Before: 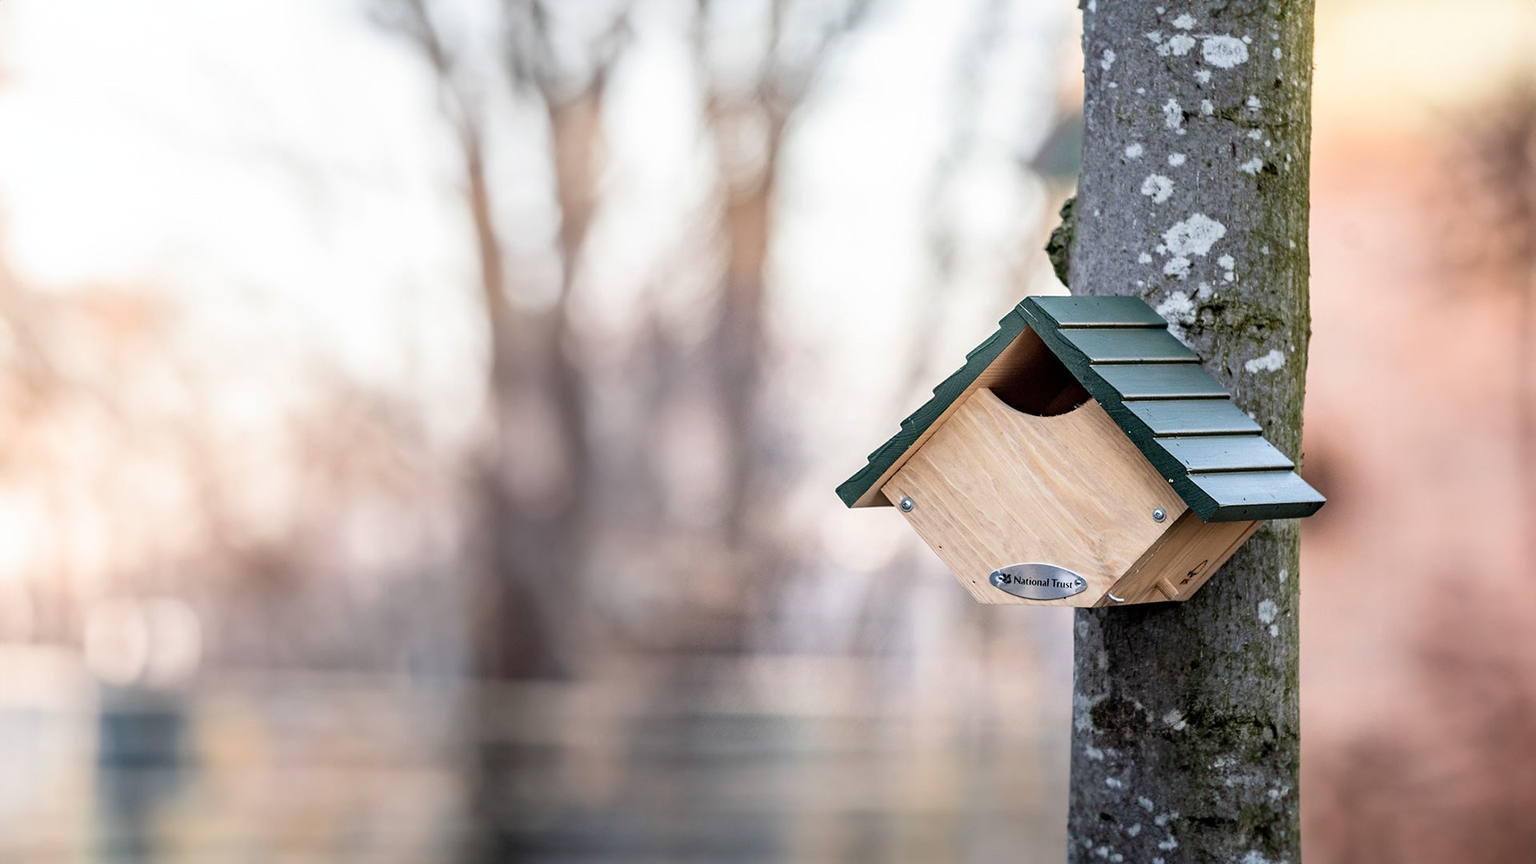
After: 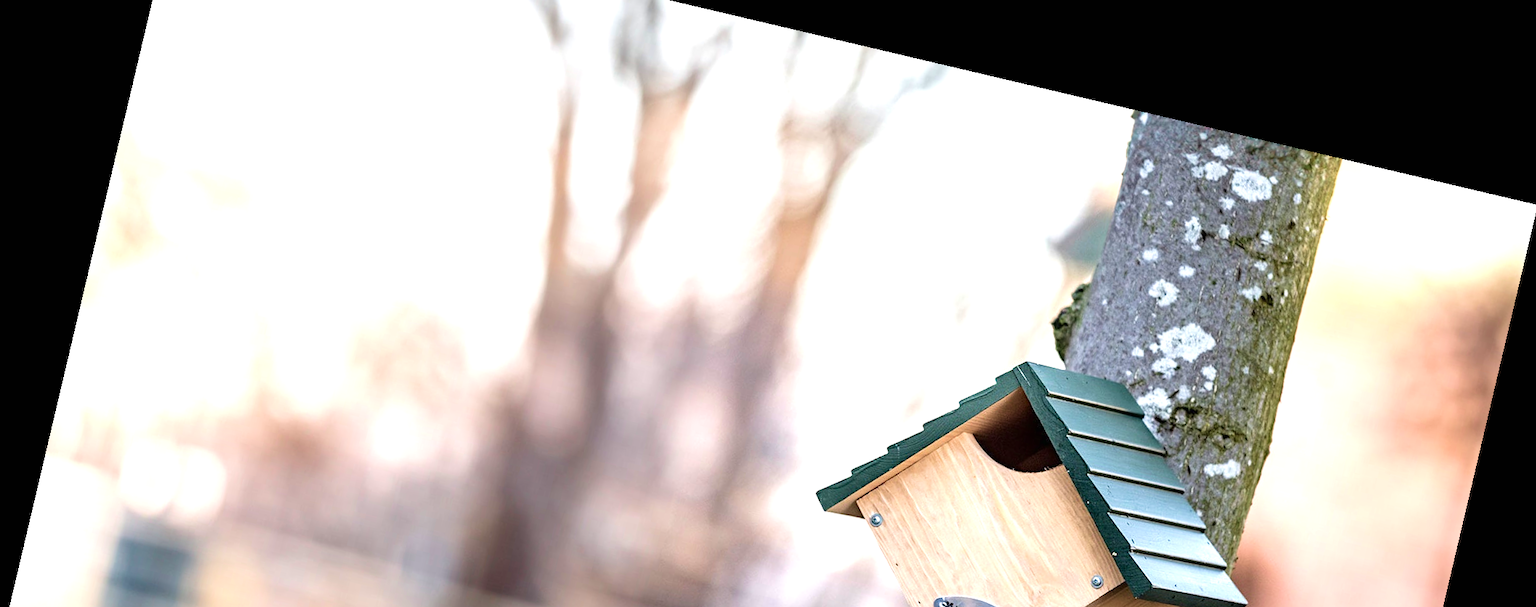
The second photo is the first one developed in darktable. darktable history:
exposure: black level correction 0, exposure 0.7 EV, compensate exposure bias true, compensate highlight preservation false
crop and rotate: top 10.605%, bottom 33.274%
velvia: on, module defaults
rotate and perspective: rotation 13.27°, automatic cropping off
